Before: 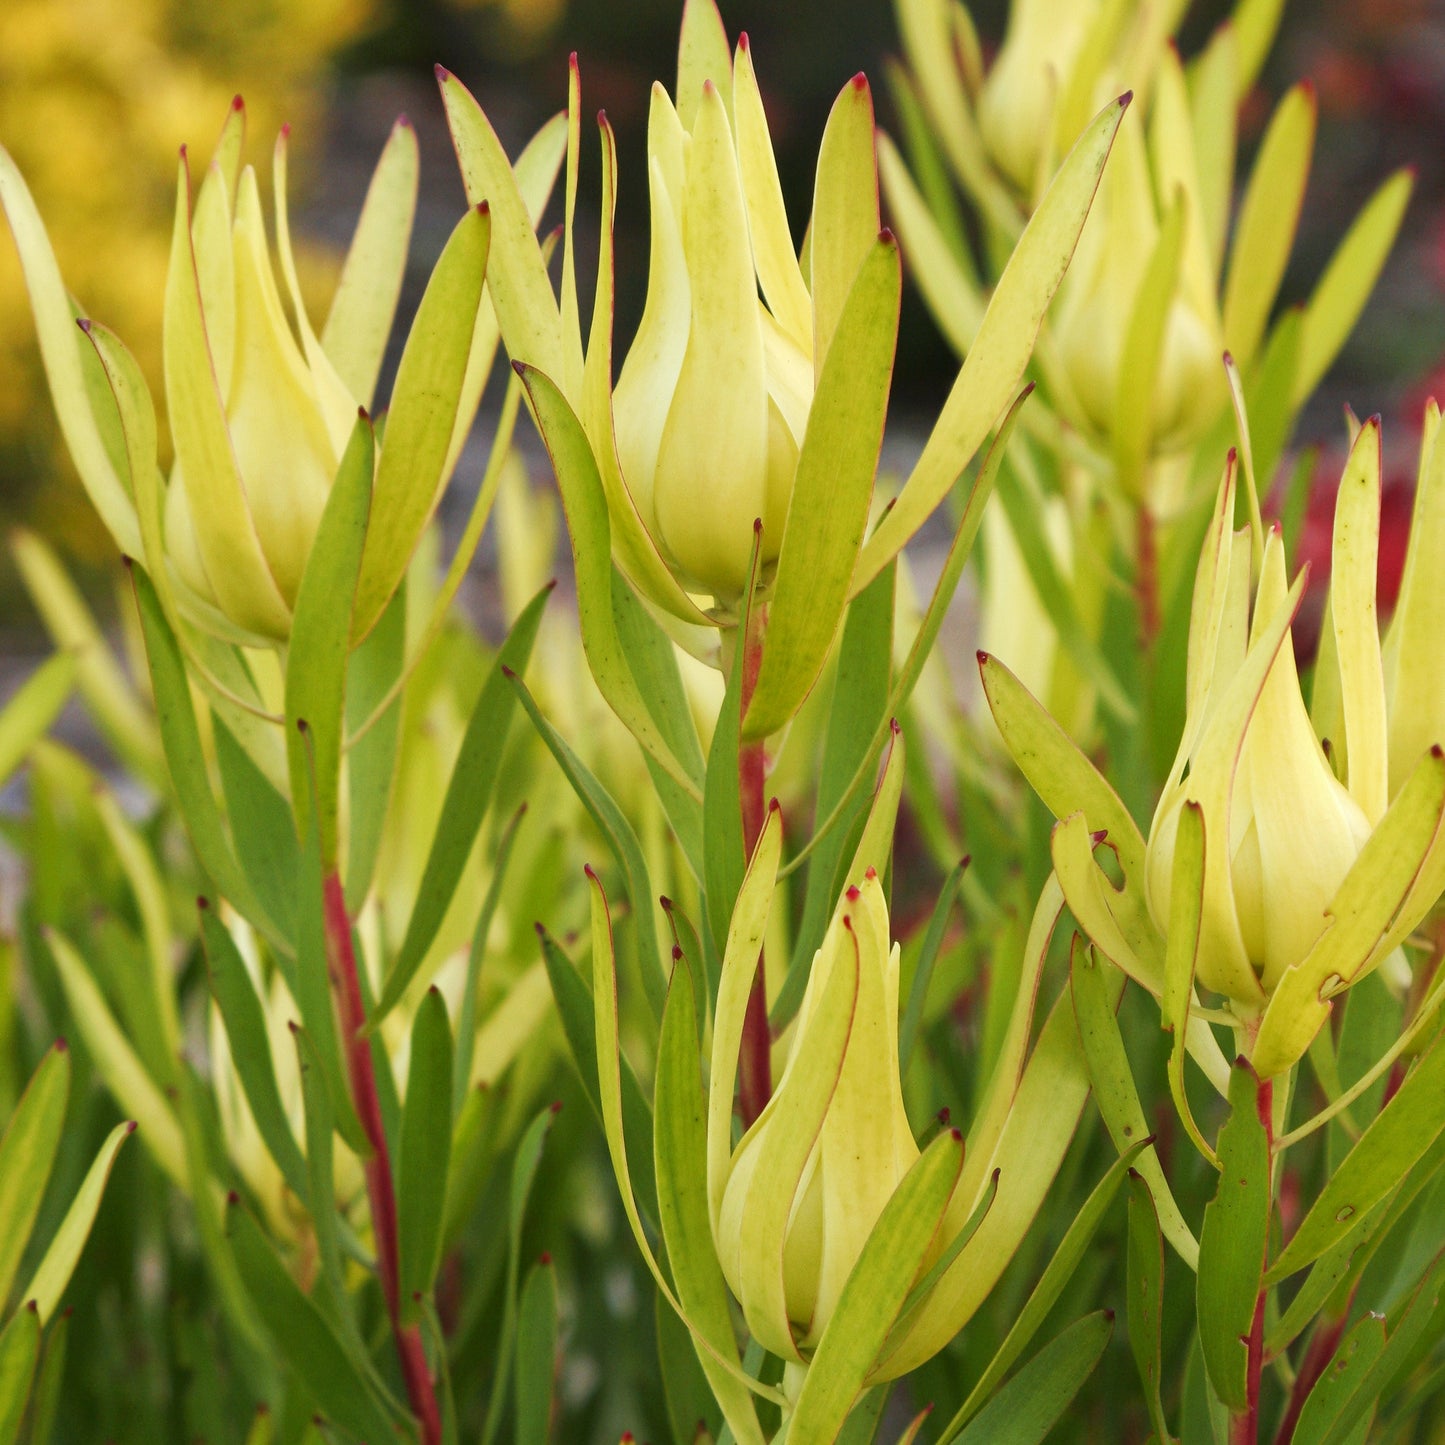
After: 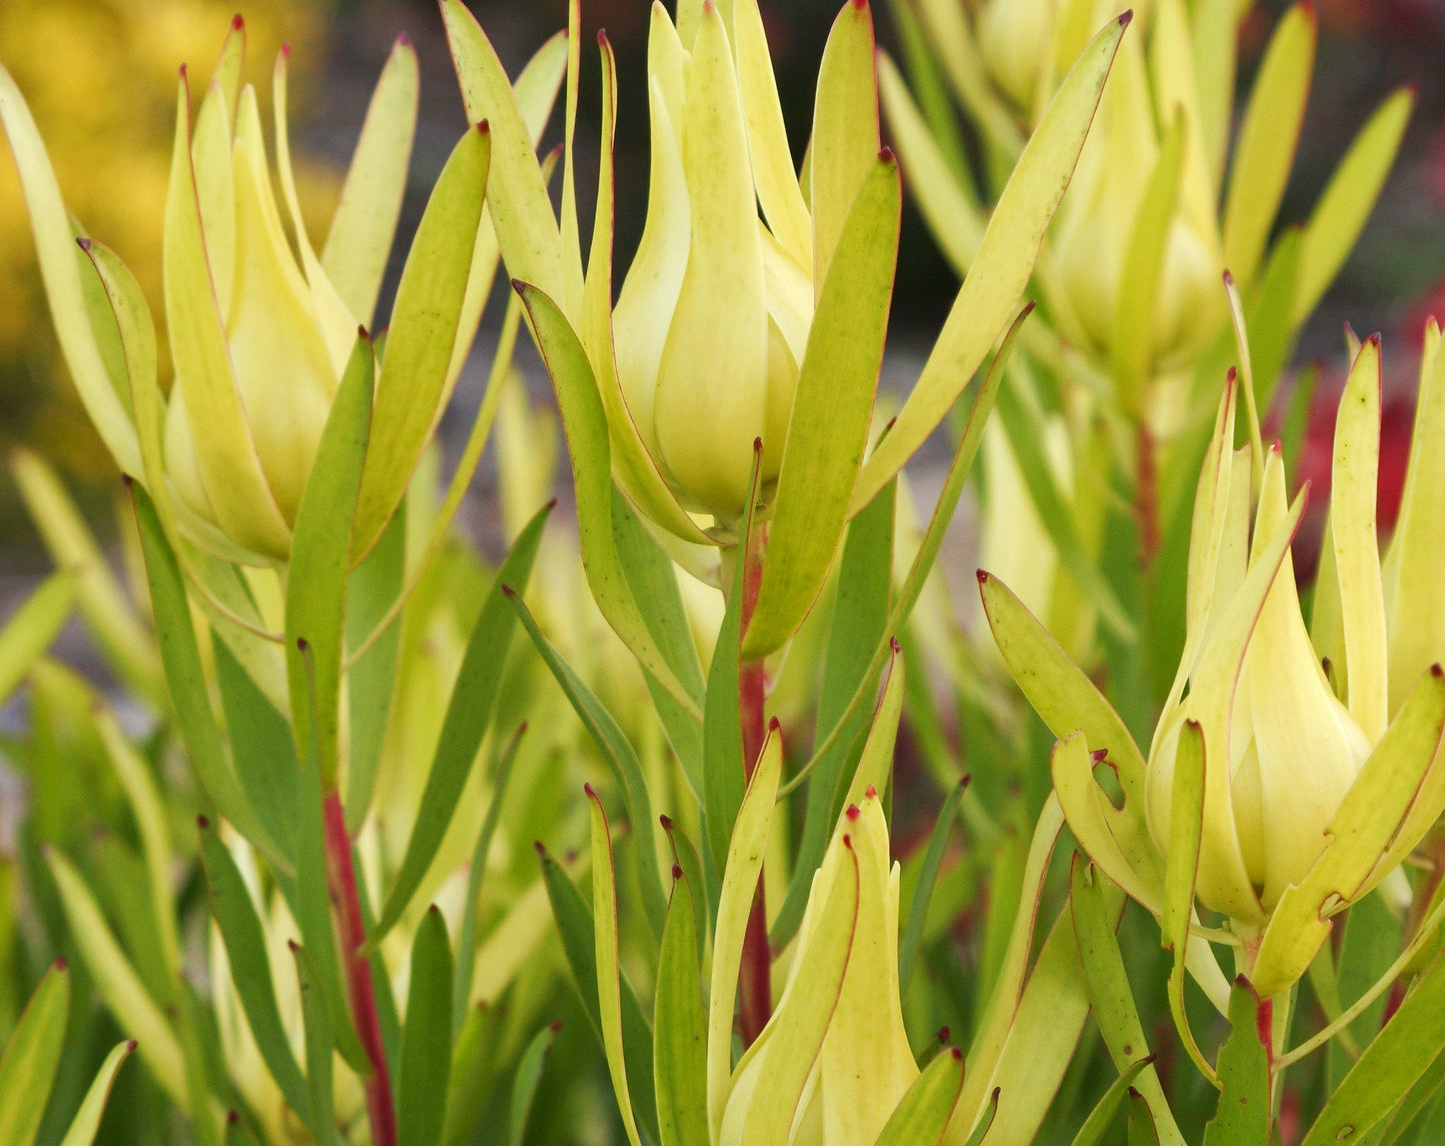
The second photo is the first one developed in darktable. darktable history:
crop and rotate: top 5.668%, bottom 14.975%
